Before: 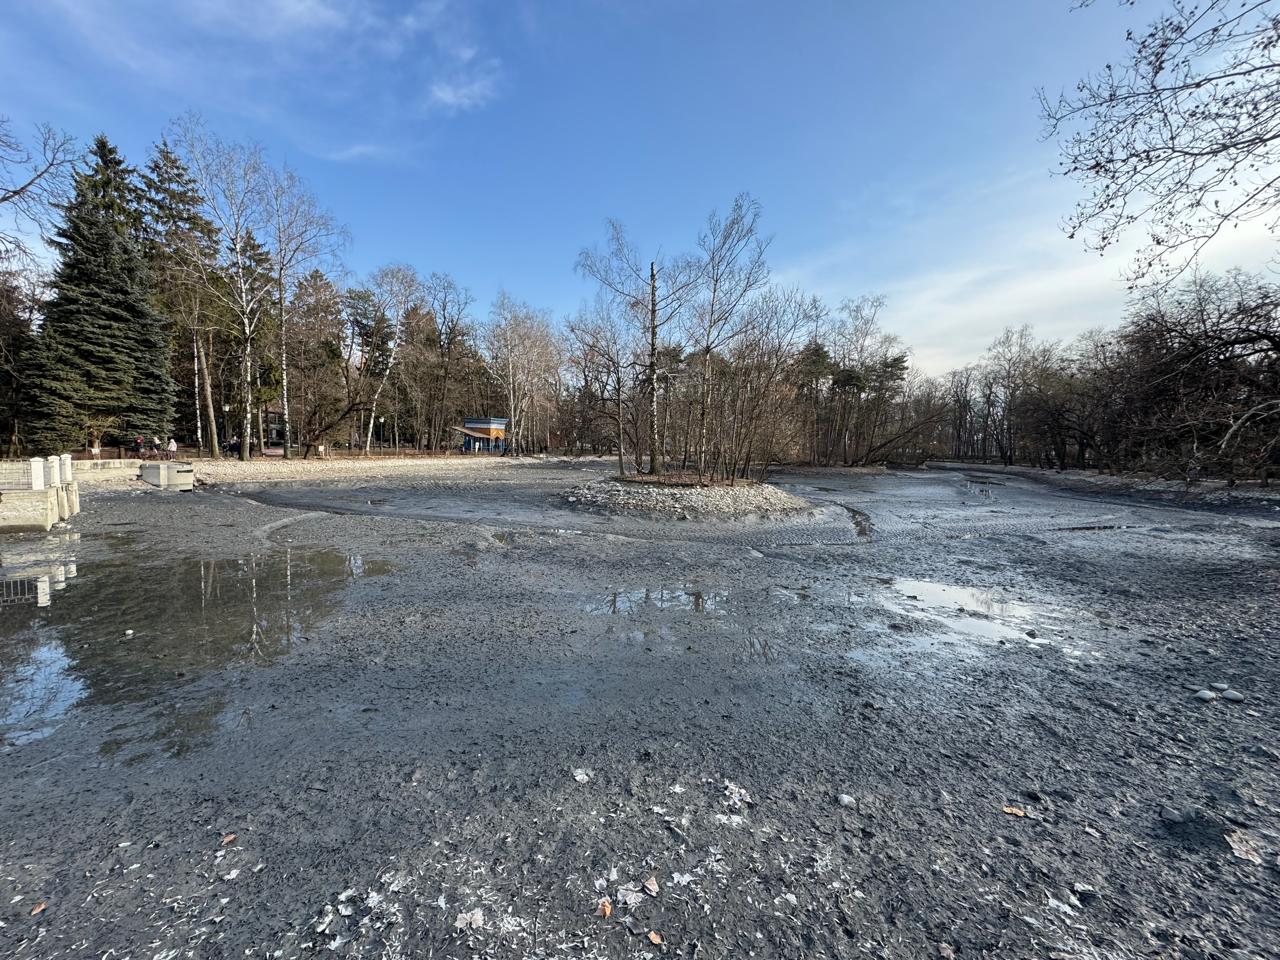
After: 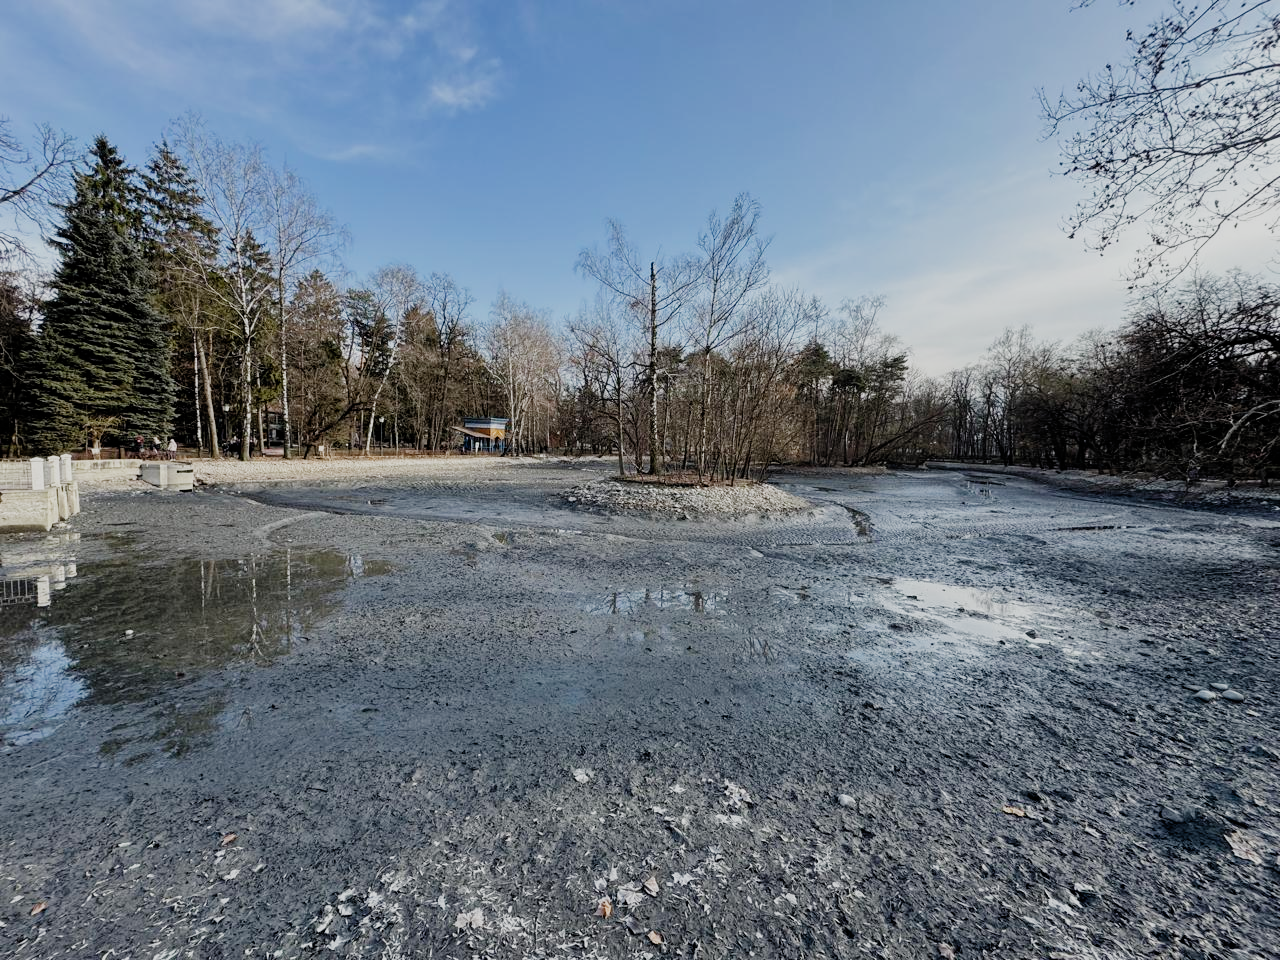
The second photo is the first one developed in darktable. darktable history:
filmic rgb: black relative exposure -7.65 EV, white relative exposure 4.56 EV, threshold 3.02 EV, hardness 3.61, contrast 1.057, preserve chrominance no, color science v5 (2021), enable highlight reconstruction true
